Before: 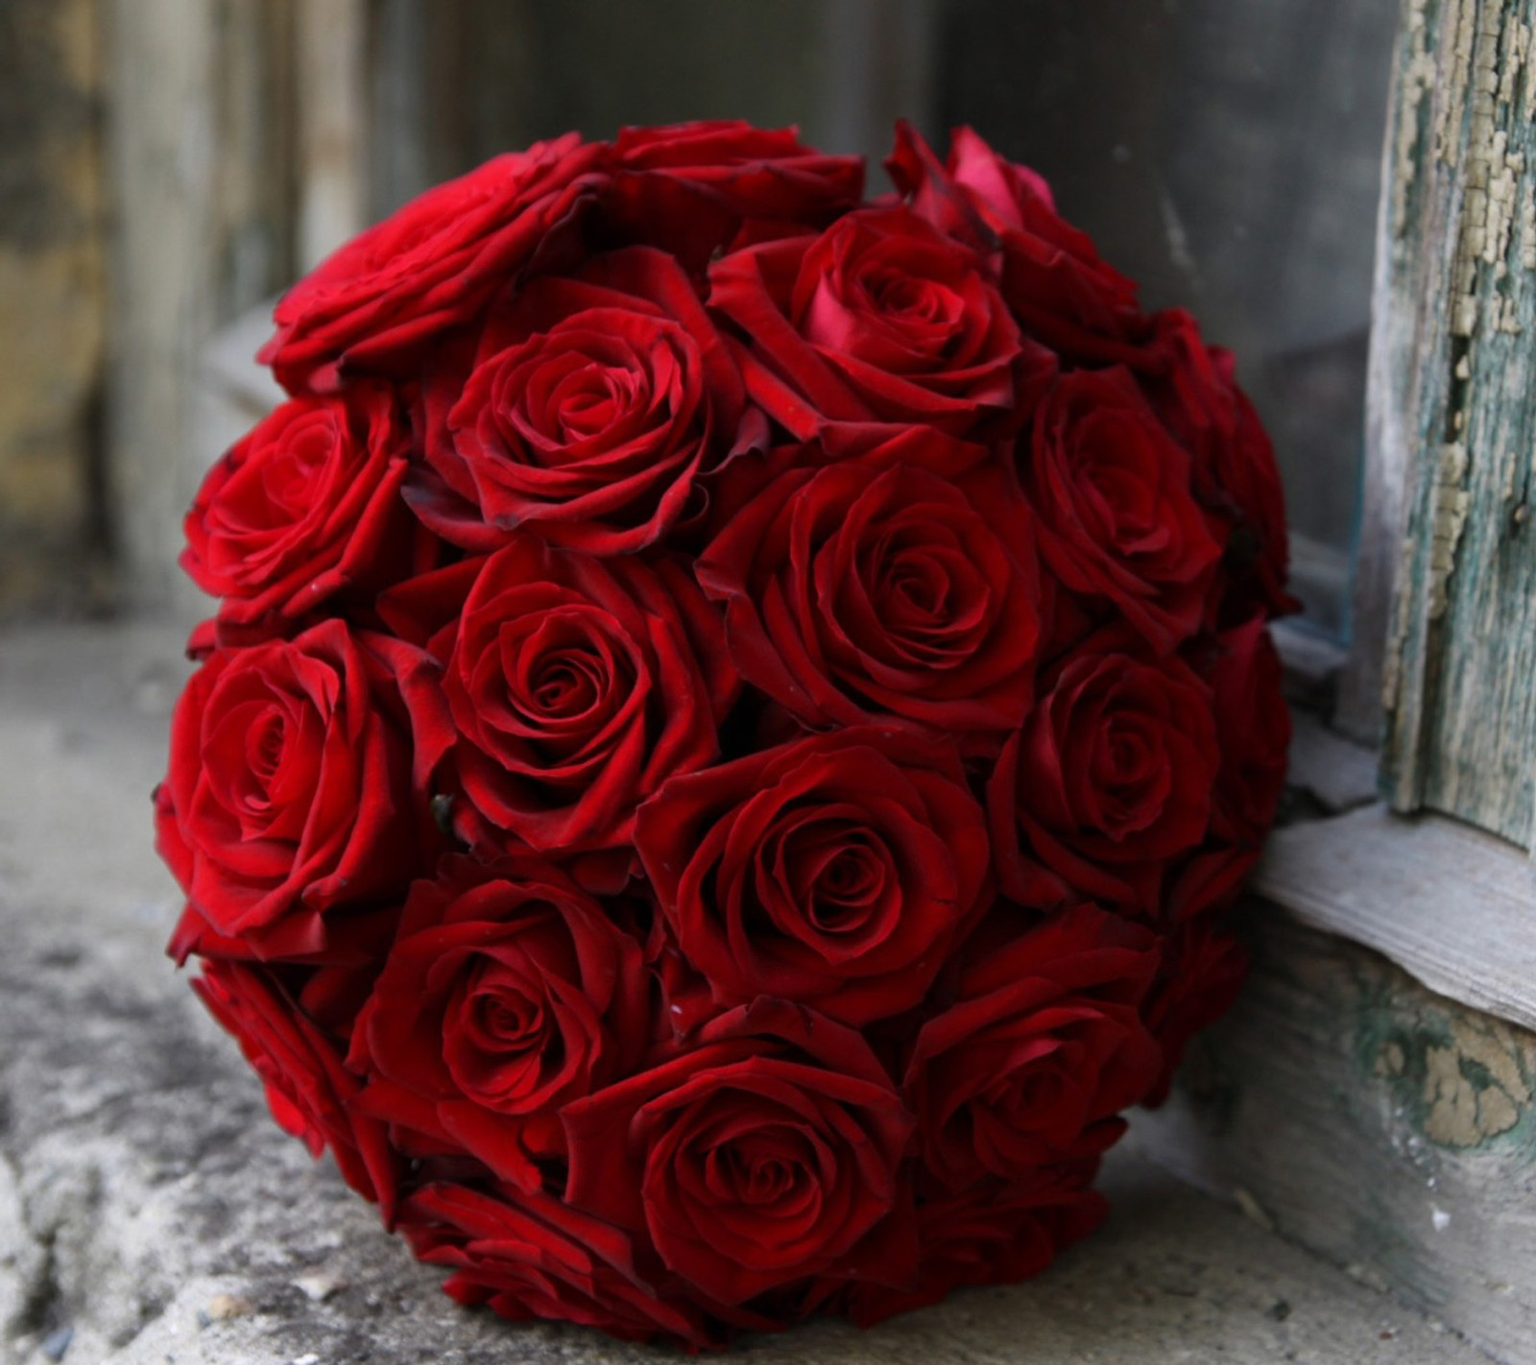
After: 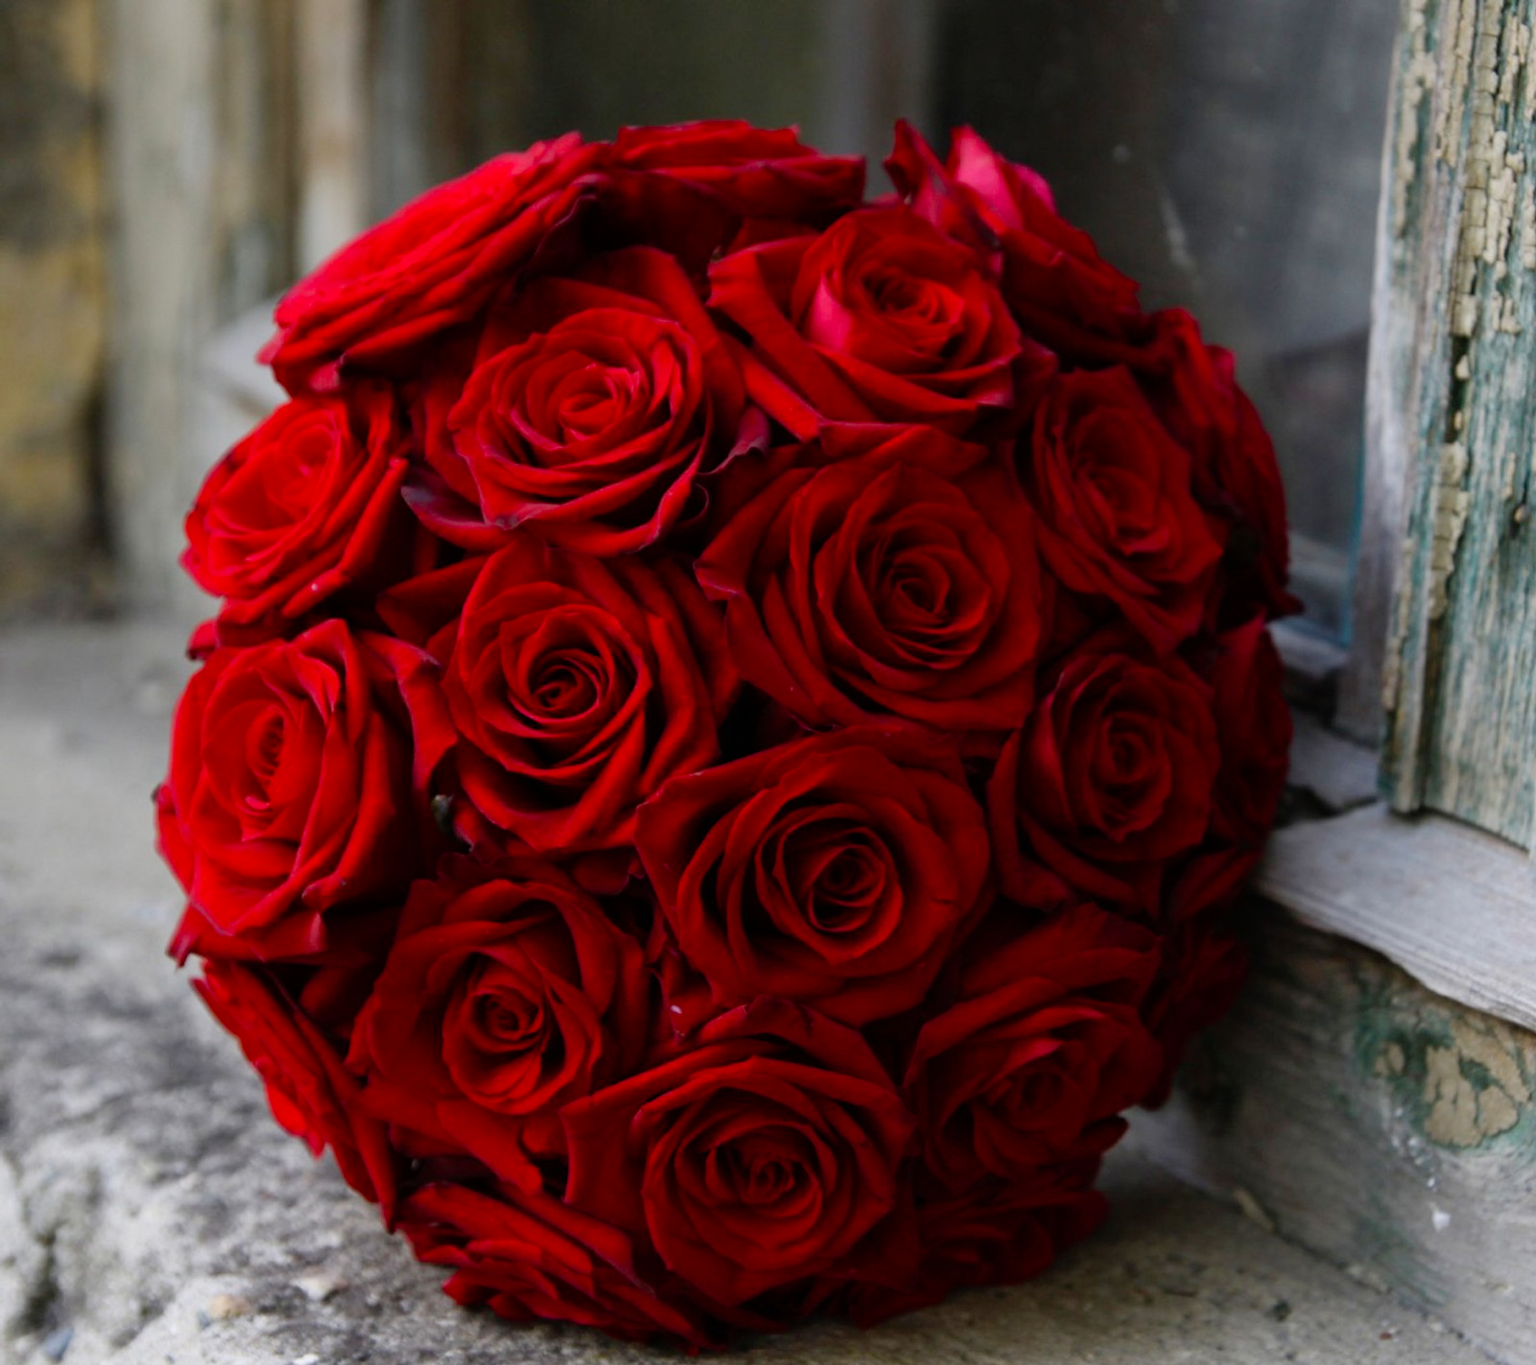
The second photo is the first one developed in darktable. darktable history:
color balance rgb: perceptual saturation grading › global saturation 17.771%
tone curve: curves: ch0 [(0, 0) (0.07, 0.052) (0.23, 0.254) (0.486, 0.53) (0.822, 0.825) (0.994, 0.955)]; ch1 [(0, 0) (0.226, 0.261) (0.379, 0.442) (0.469, 0.472) (0.495, 0.495) (0.514, 0.504) (0.561, 0.568) (0.59, 0.612) (1, 1)]; ch2 [(0, 0) (0.269, 0.299) (0.459, 0.441) (0.498, 0.499) (0.523, 0.52) (0.551, 0.576) (0.629, 0.643) (0.659, 0.681) (0.718, 0.764) (1, 1)], preserve colors none
